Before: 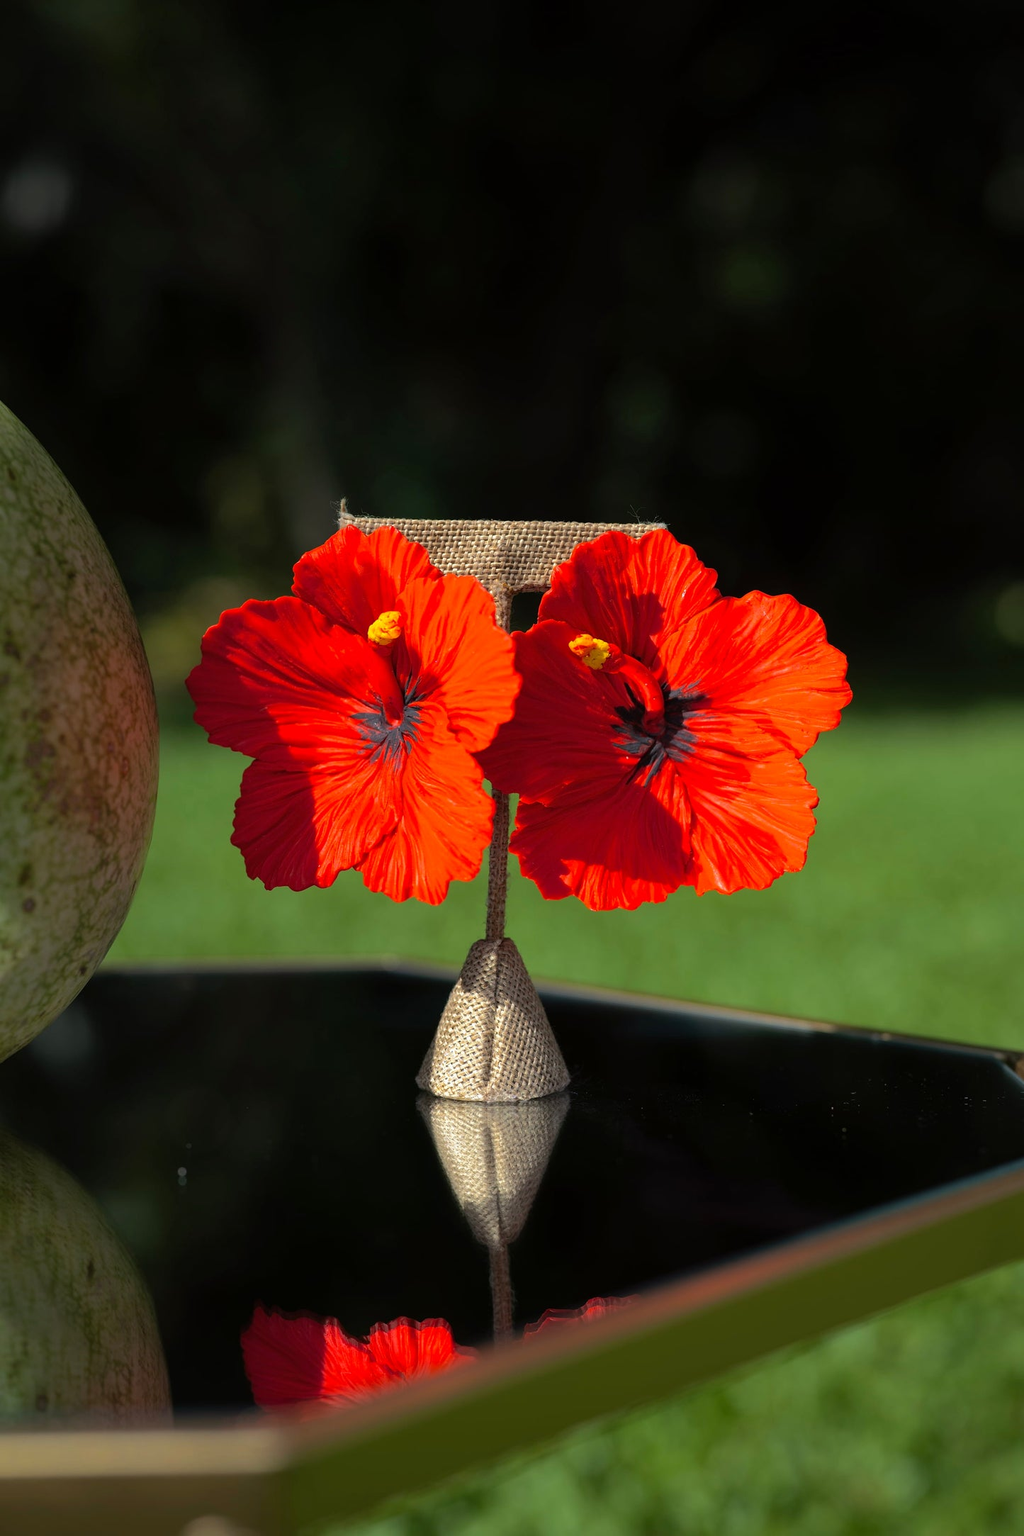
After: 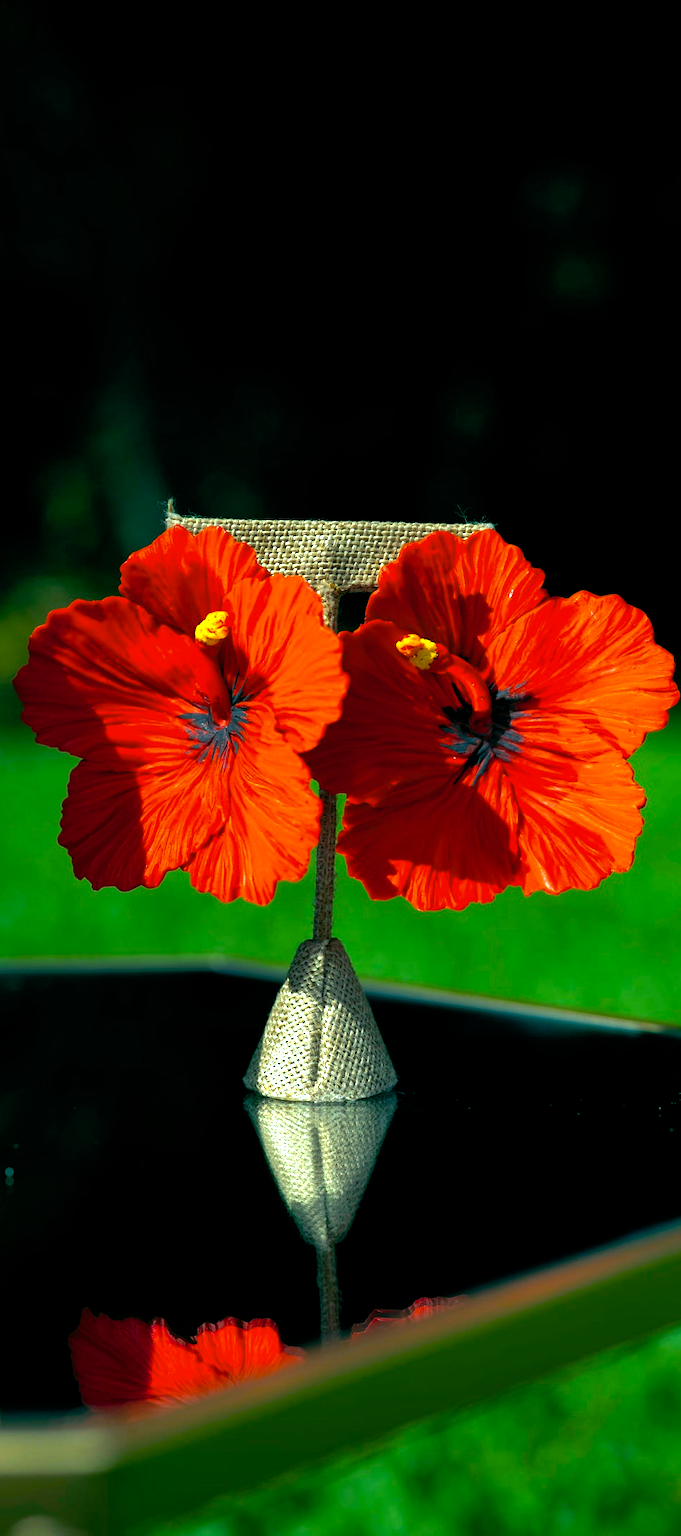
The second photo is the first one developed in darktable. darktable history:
color balance rgb: shadows lift › luminance -7.7%, shadows lift › chroma 2.13%, shadows lift › hue 165.27°, power › luminance -7.77%, power › chroma 1.1%, power › hue 215.88°, highlights gain › luminance 15.15%, highlights gain › chroma 7%, highlights gain › hue 125.57°, global offset › luminance -0.33%, global offset › chroma 0.11%, global offset › hue 165.27°, perceptual saturation grading › global saturation 24.42%, perceptual saturation grading › highlights -24.42%, perceptual saturation grading › mid-tones 24.42%, perceptual saturation grading › shadows 40%, perceptual brilliance grading › global brilliance -5%, perceptual brilliance grading › highlights 24.42%, perceptual brilliance grading › mid-tones 7%, perceptual brilliance grading › shadows -5%
white balance: red 0.967, blue 1.049
tone equalizer: on, module defaults
crop: left 16.899%, right 16.556%
shadows and highlights: shadows 43.06, highlights 6.94
